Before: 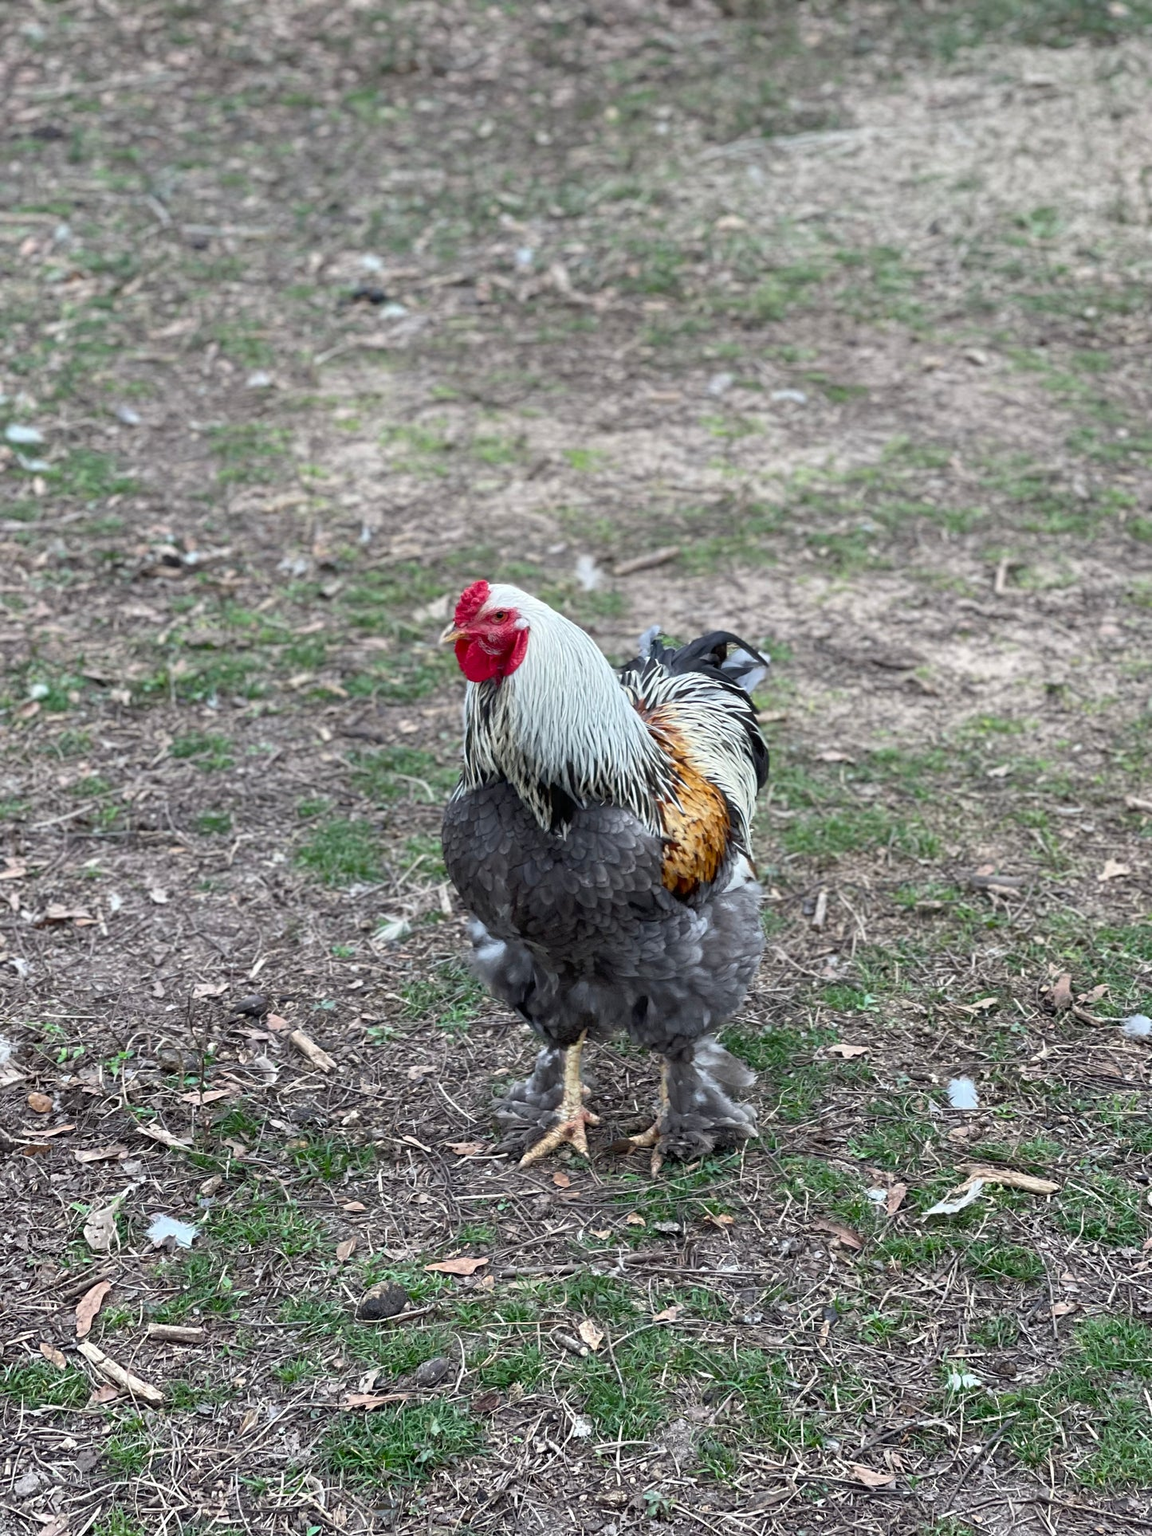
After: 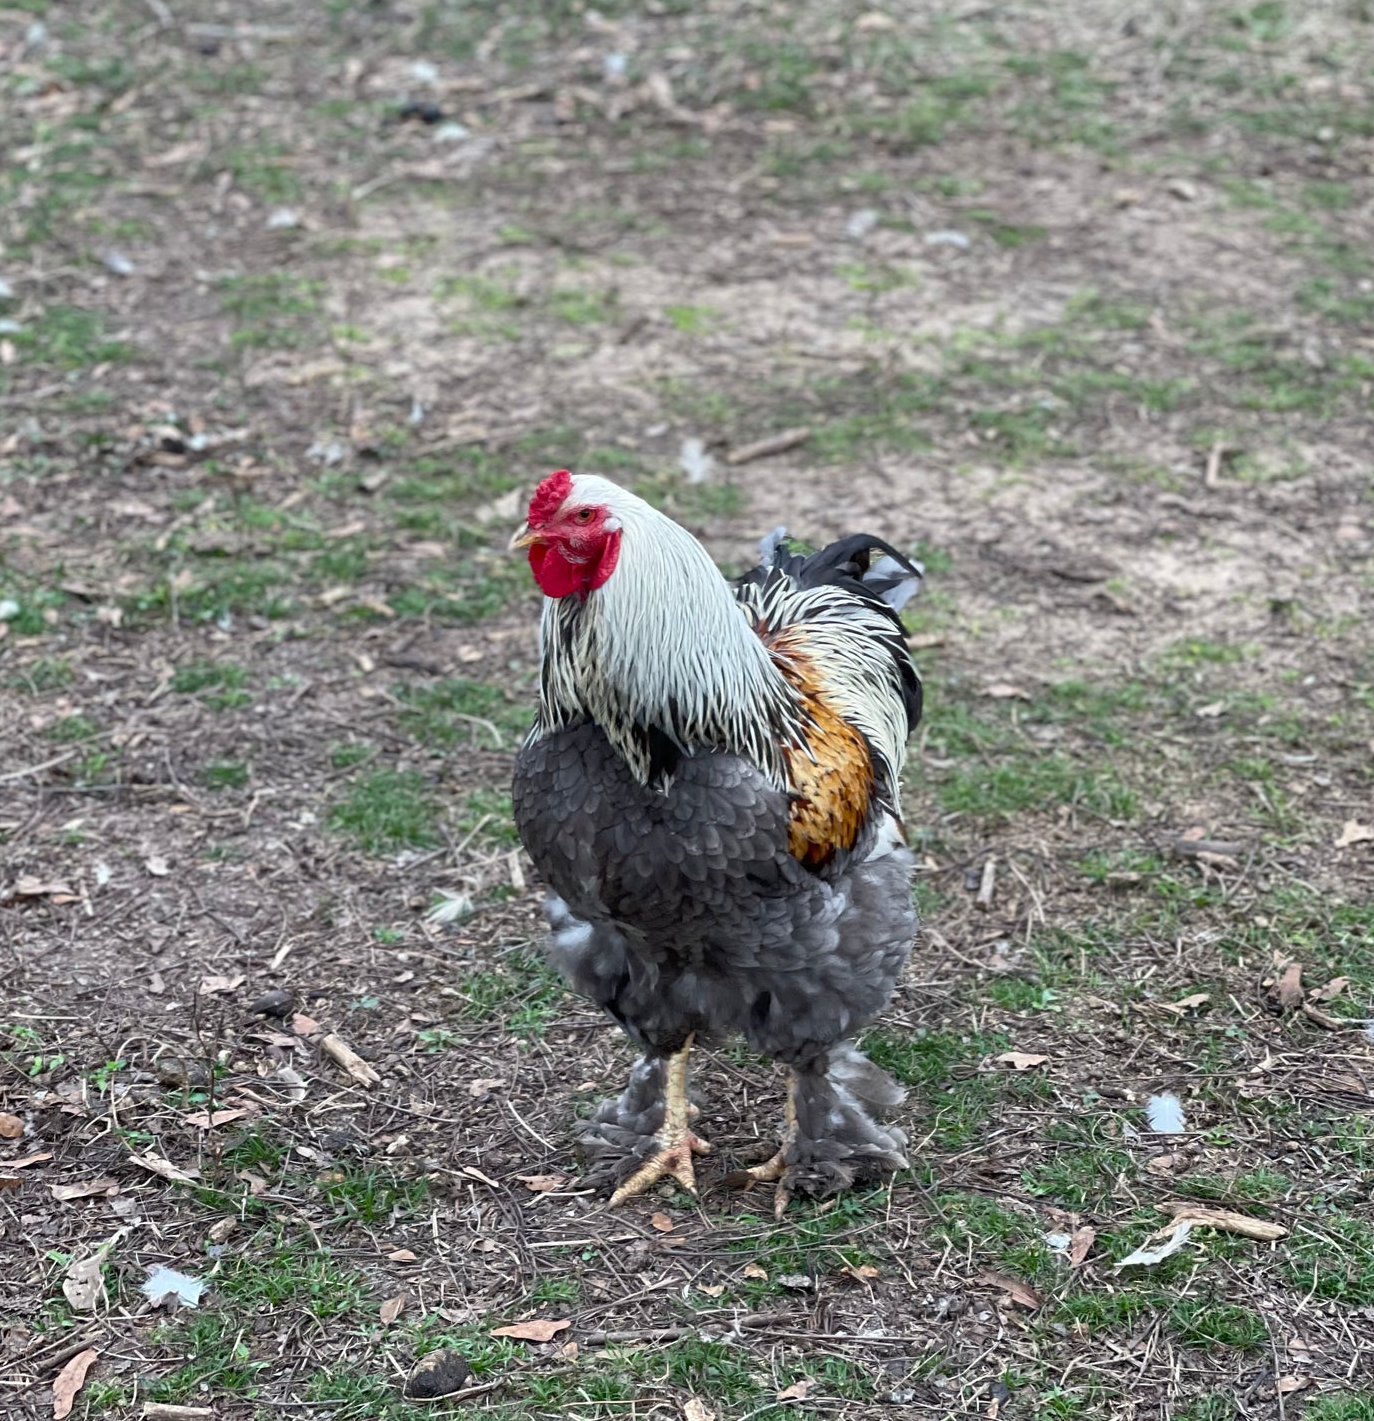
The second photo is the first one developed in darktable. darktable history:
crop and rotate: left 2.948%, top 13.414%, right 1.9%, bottom 12.798%
